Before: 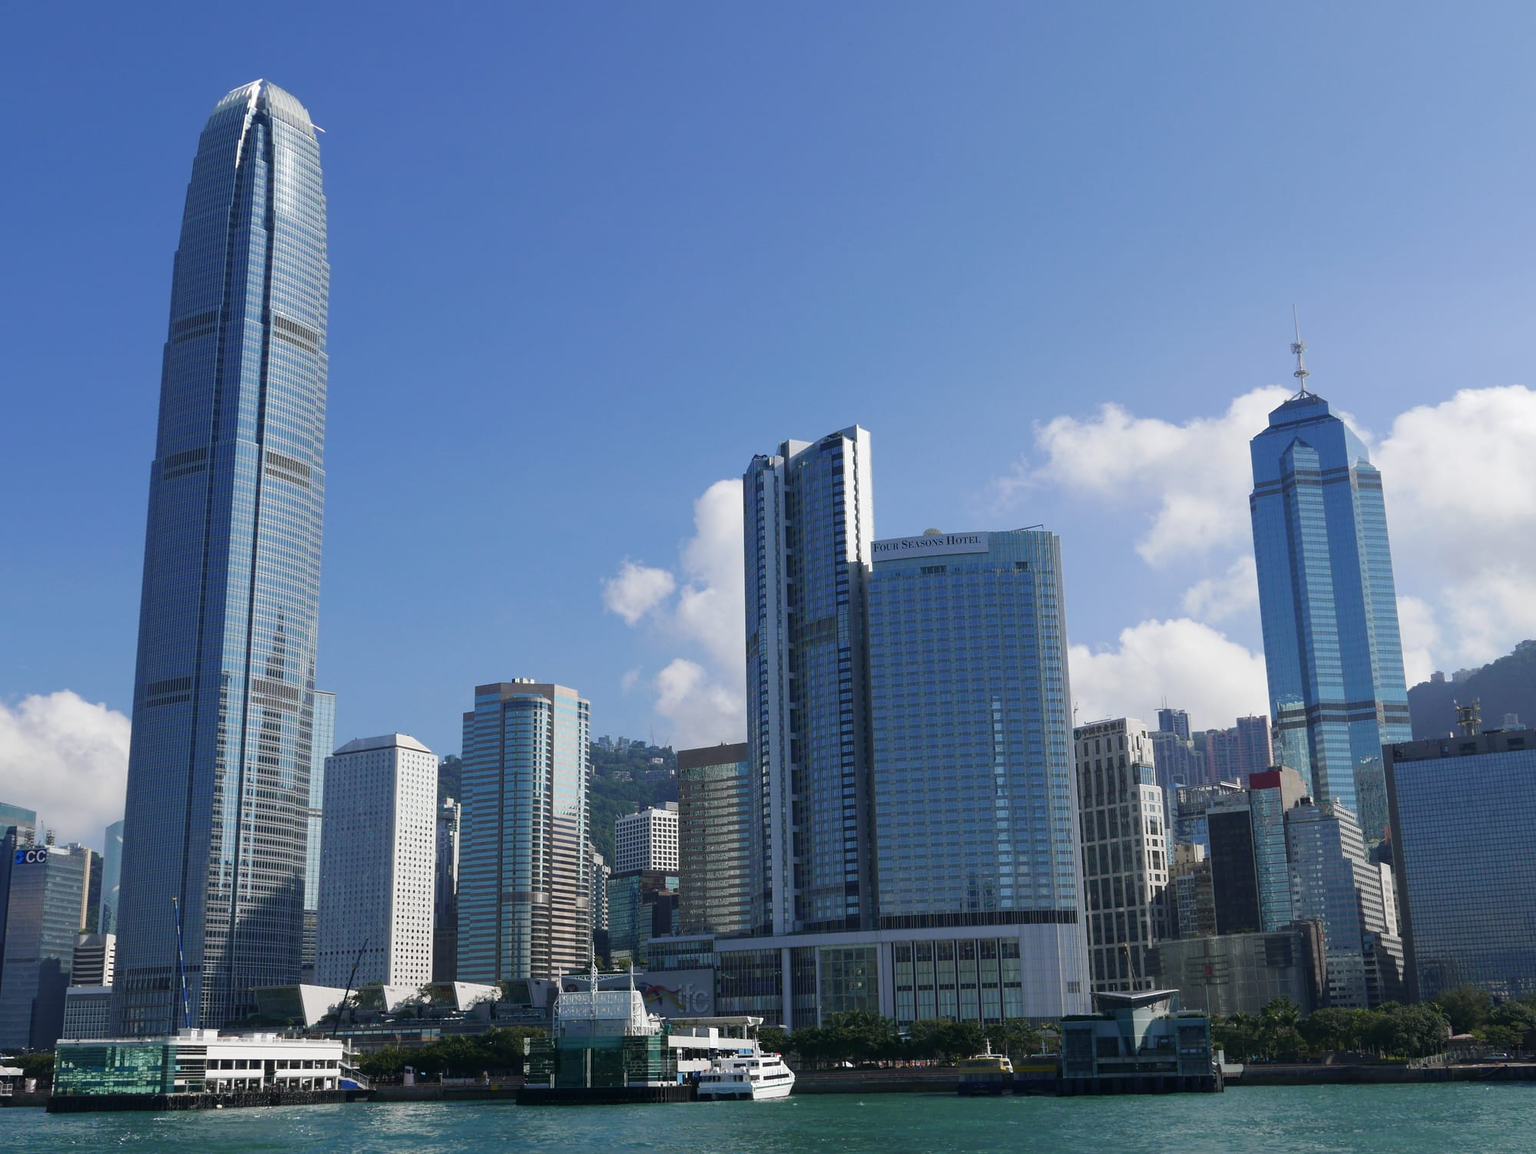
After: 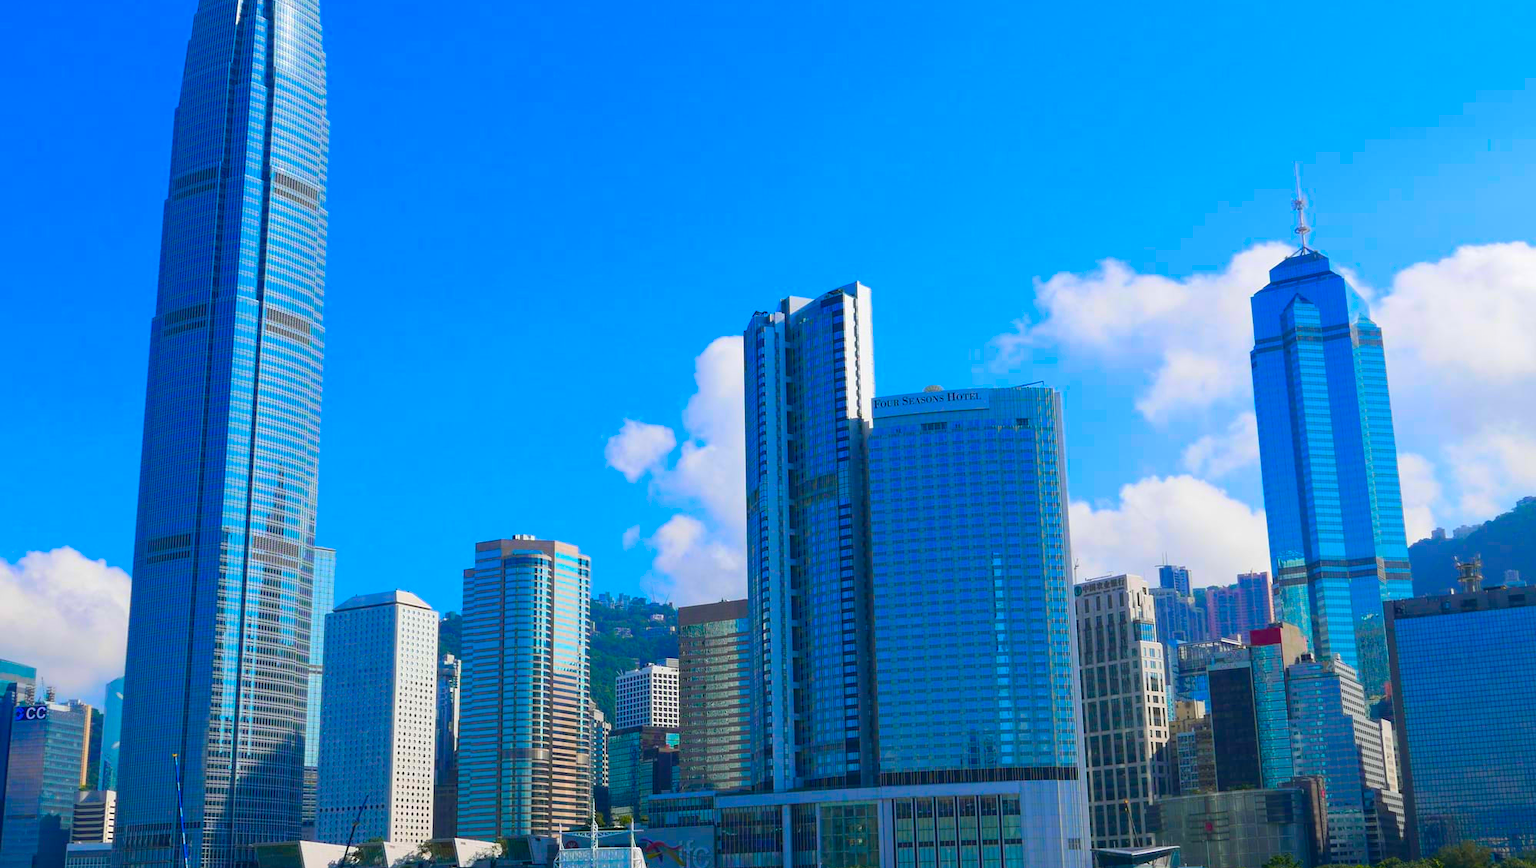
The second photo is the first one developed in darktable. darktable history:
crop and rotate: top 12.51%, bottom 12.246%
color balance rgb: linear chroma grading › shadows 16.706%, linear chroma grading › highlights 61.373%, linear chroma grading › global chroma 49.441%, perceptual saturation grading › global saturation 19.933%, global vibrance 20%
contrast brightness saturation: contrast 0.03, brightness 0.066, saturation 0.129
base curve: preserve colors none
